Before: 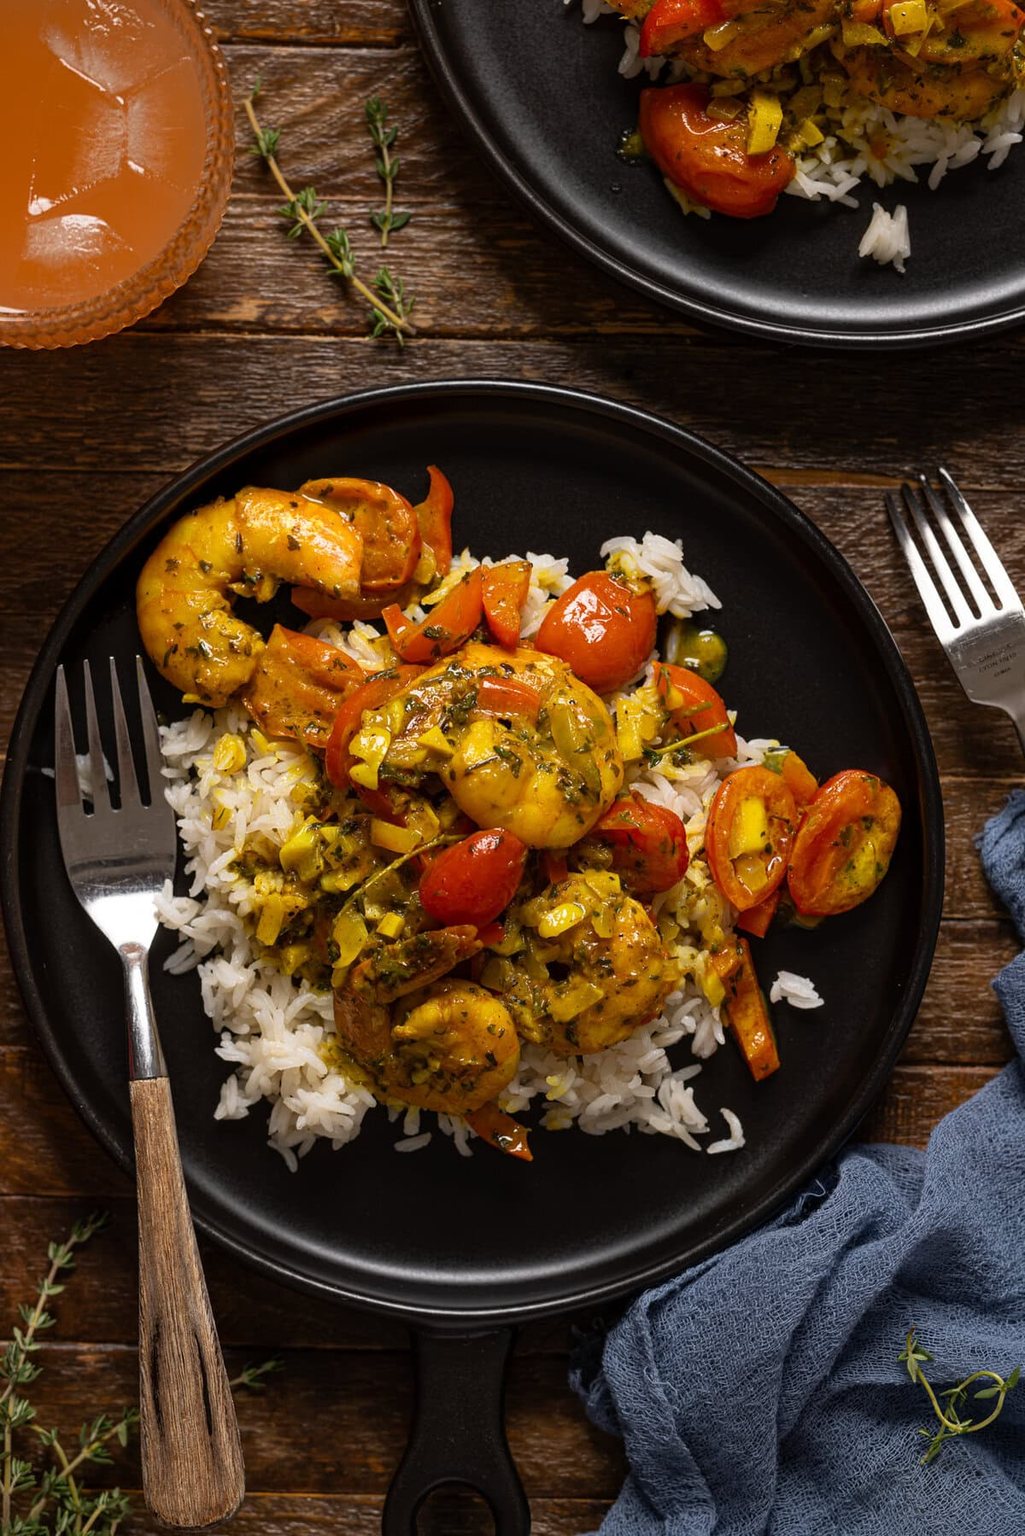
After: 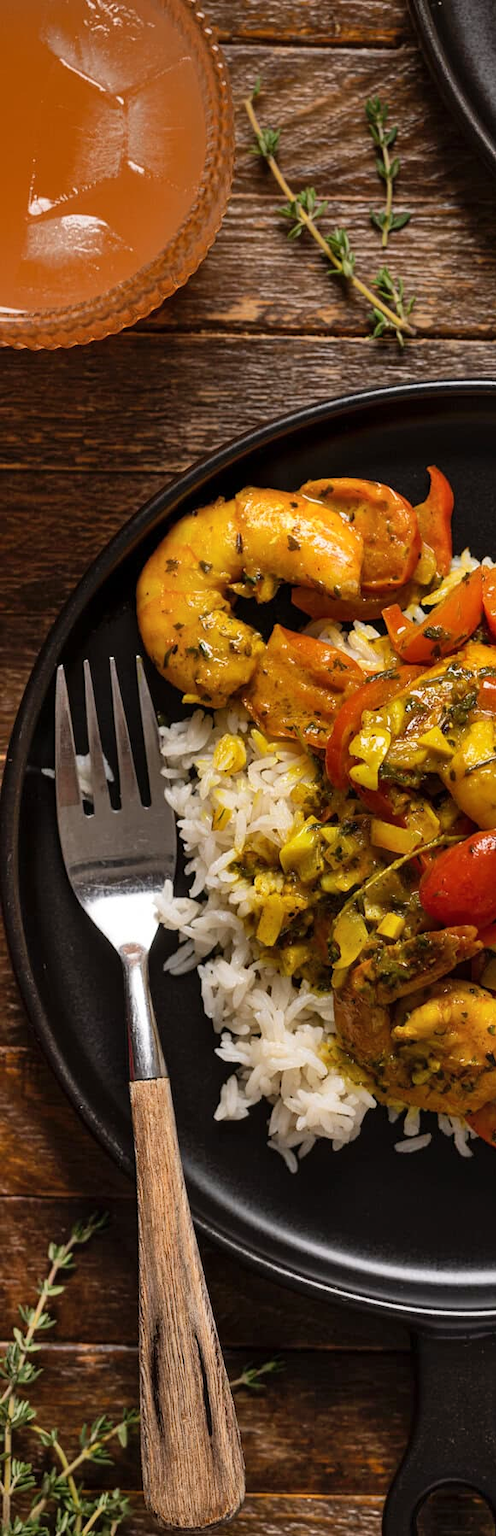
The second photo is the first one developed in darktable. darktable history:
exposure: compensate exposure bias true, compensate highlight preservation false
shadows and highlights: soften with gaussian
crop and rotate: left 0.062%, top 0%, right 51.488%
